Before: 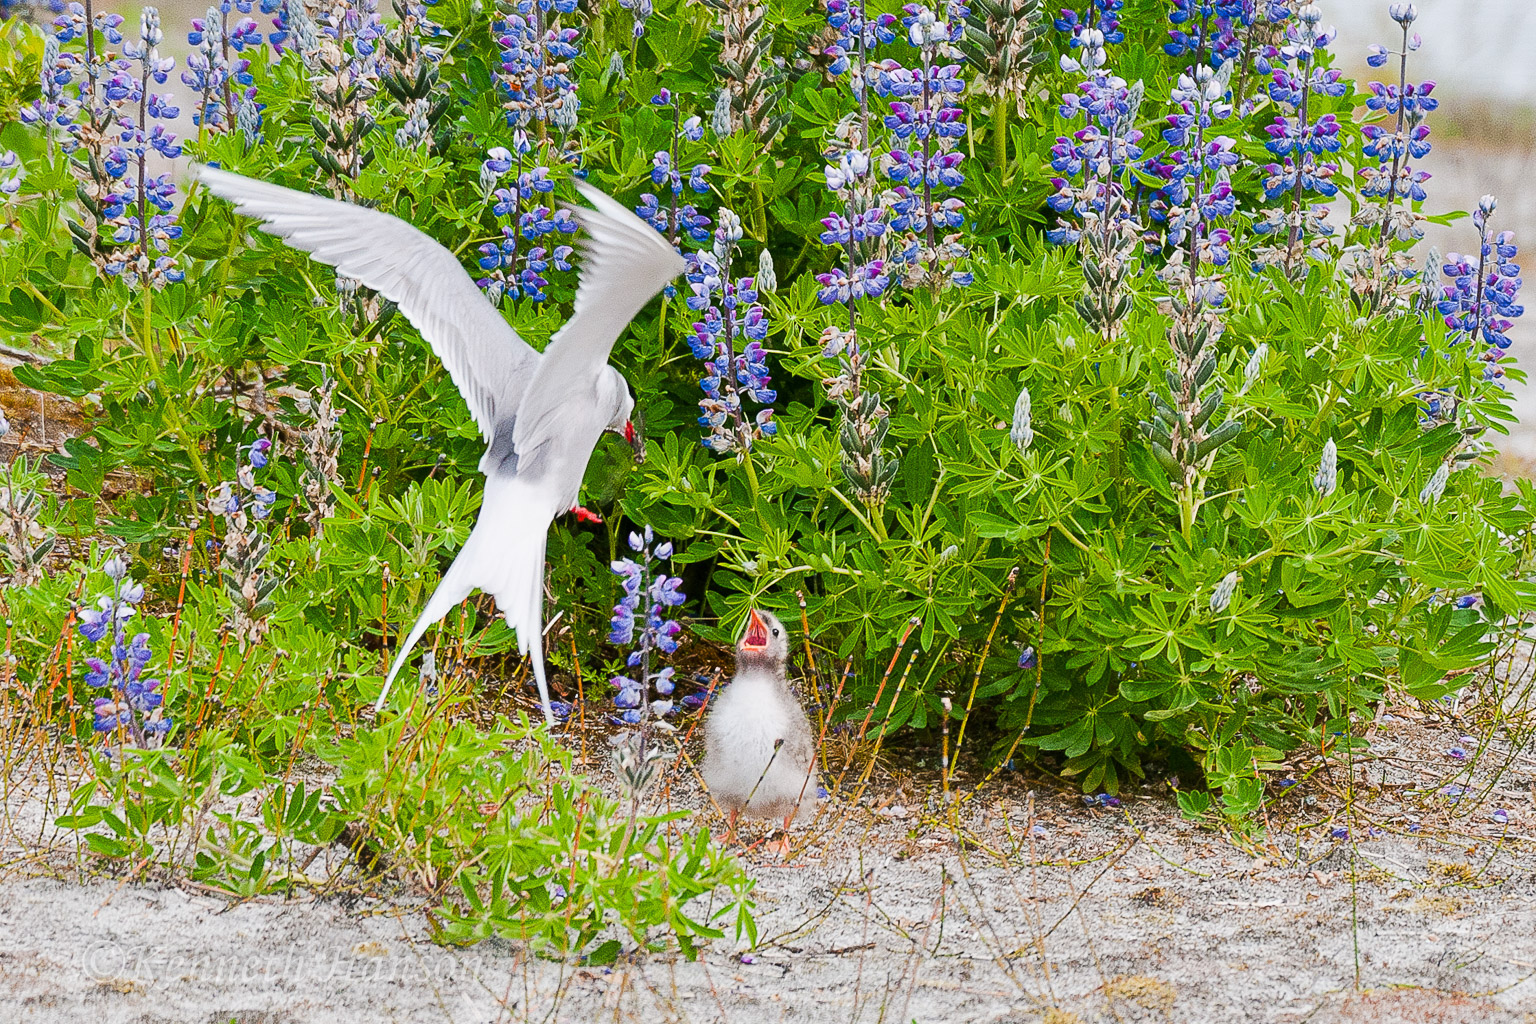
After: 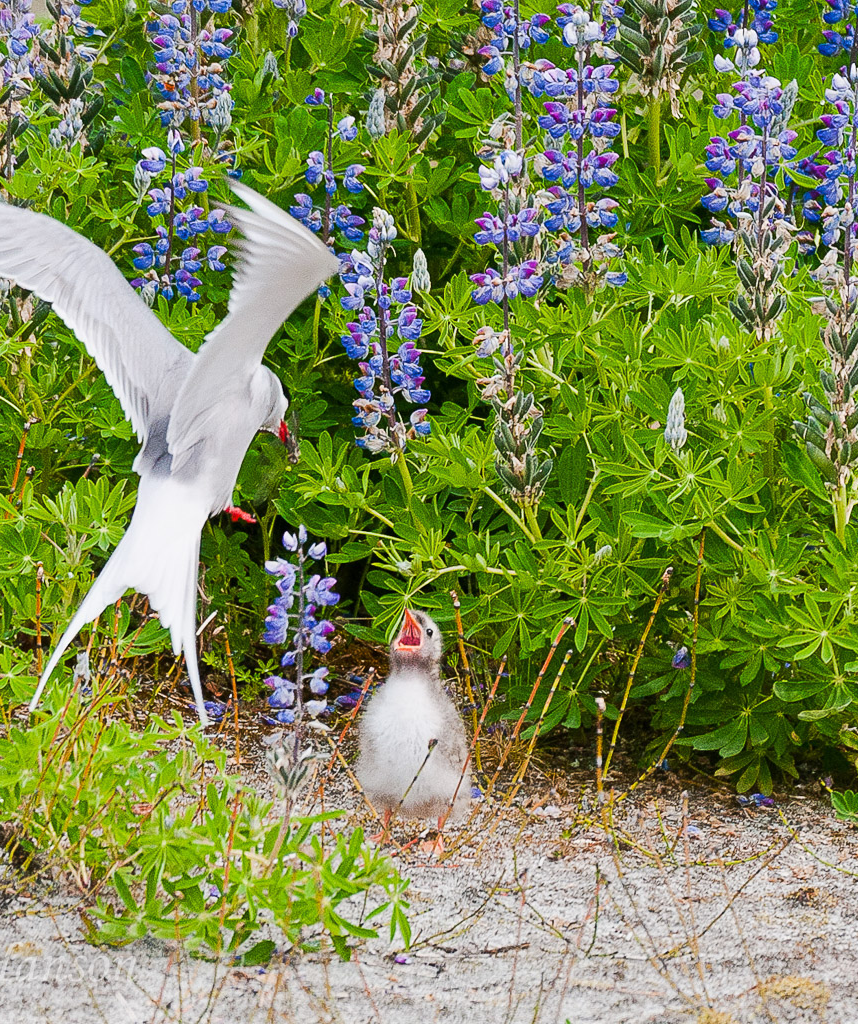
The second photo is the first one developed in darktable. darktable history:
crop and rotate: left 22.583%, right 21.539%
